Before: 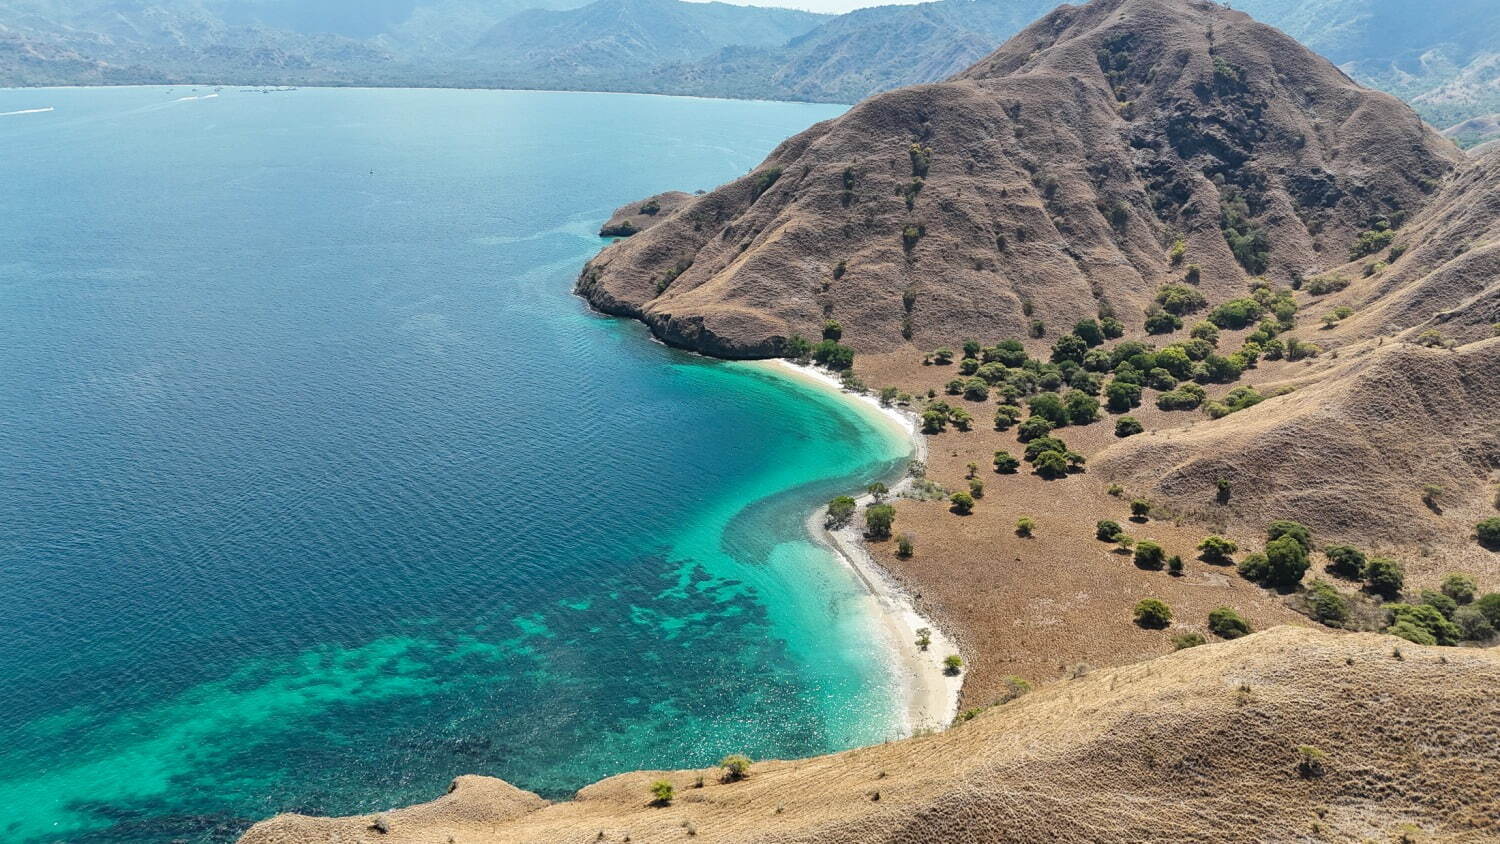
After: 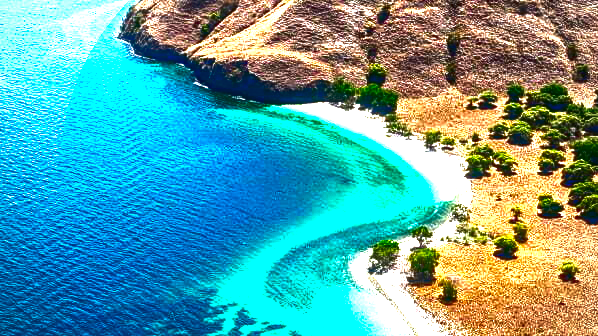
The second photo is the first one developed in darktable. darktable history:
local contrast: on, module defaults
crop: left 30.419%, top 30.414%, right 29.7%, bottom 29.692%
shadows and highlights: shadows 62.26, white point adjustment 0.345, highlights -34.26, compress 84.09%
exposure: black level correction 0, exposure 1.47 EV, compensate exposure bias true, compensate highlight preservation false
vignetting: fall-off radius 61.24%, unbound false
color balance rgb: perceptual saturation grading › global saturation 0.061%, global vibrance 30.067%, contrast 9.88%
contrast brightness saturation: brightness -0.987, saturation 0.986
